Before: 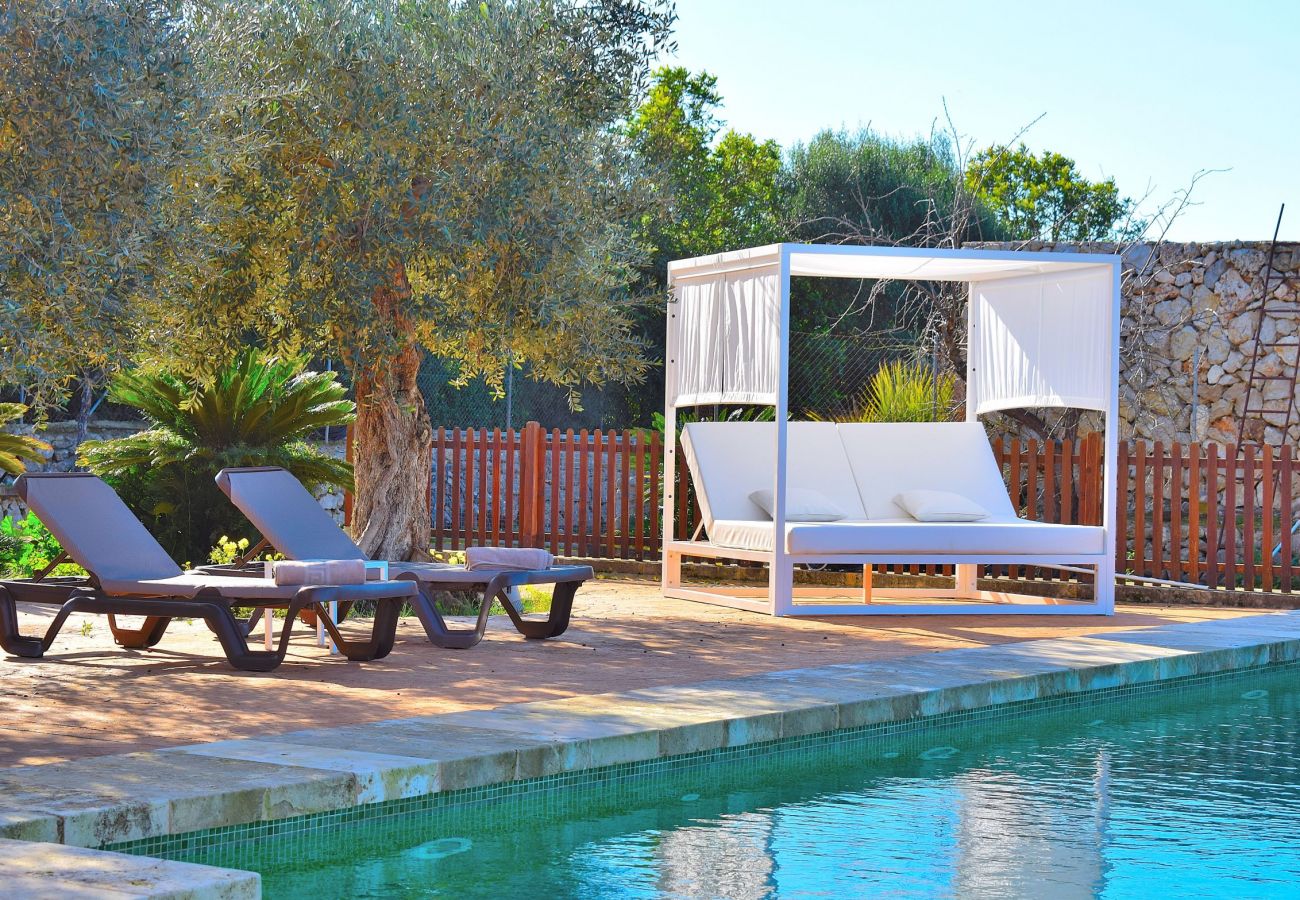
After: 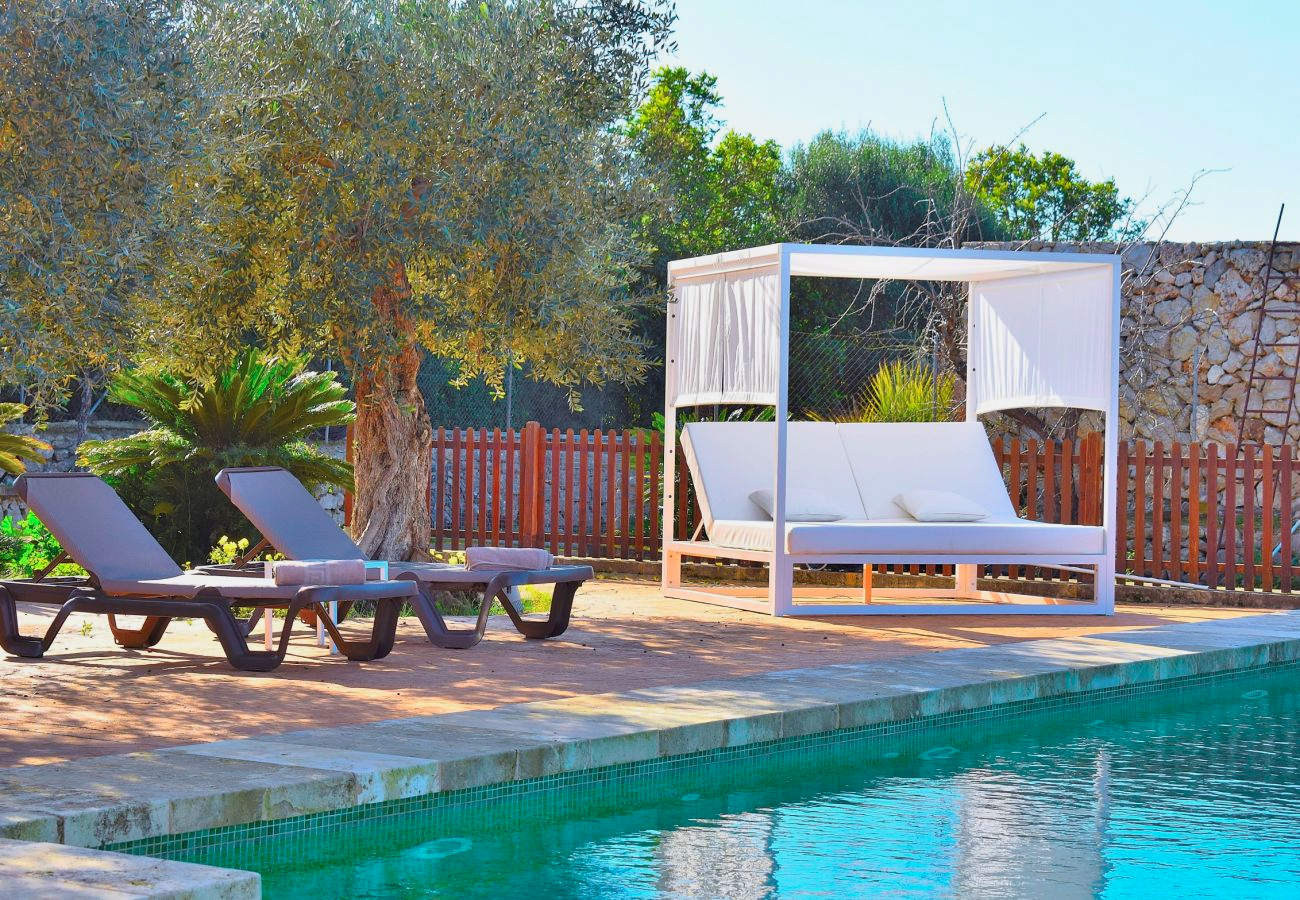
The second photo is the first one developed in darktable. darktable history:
tone curve: curves: ch0 [(0.013, 0) (0.061, 0.059) (0.239, 0.256) (0.502, 0.501) (0.683, 0.676) (0.761, 0.773) (0.858, 0.858) (0.987, 0.945)]; ch1 [(0, 0) (0.172, 0.123) (0.304, 0.267) (0.414, 0.395) (0.472, 0.473) (0.502, 0.502) (0.521, 0.528) (0.583, 0.595) (0.654, 0.673) (0.728, 0.761) (1, 1)]; ch2 [(0, 0) (0.411, 0.424) (0.485, 0.476) (0.502, 0.501) (0.553, 0.557) (0.57, 0.576) (1, 1)], color space Lab, independent channels, preserve colors none
